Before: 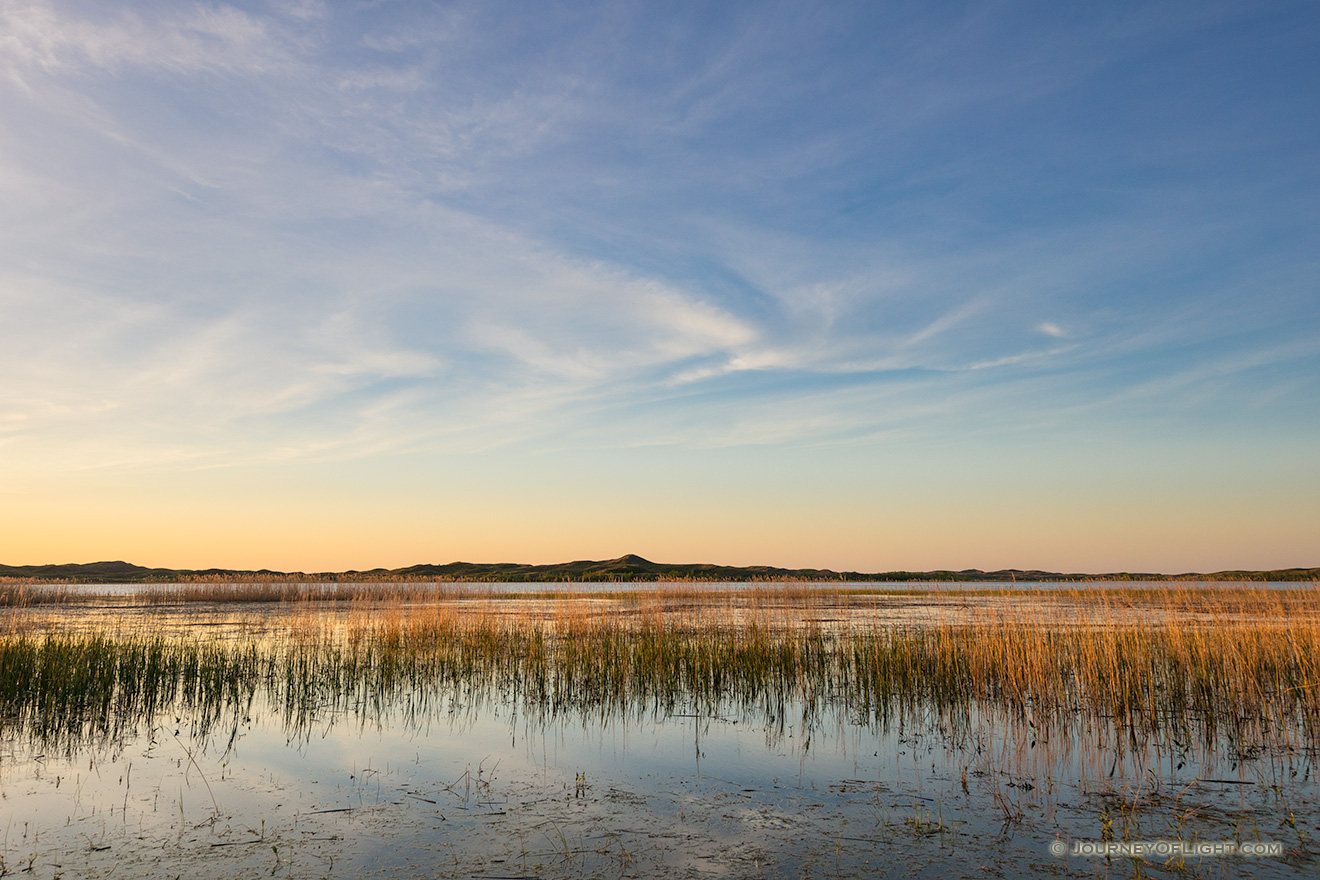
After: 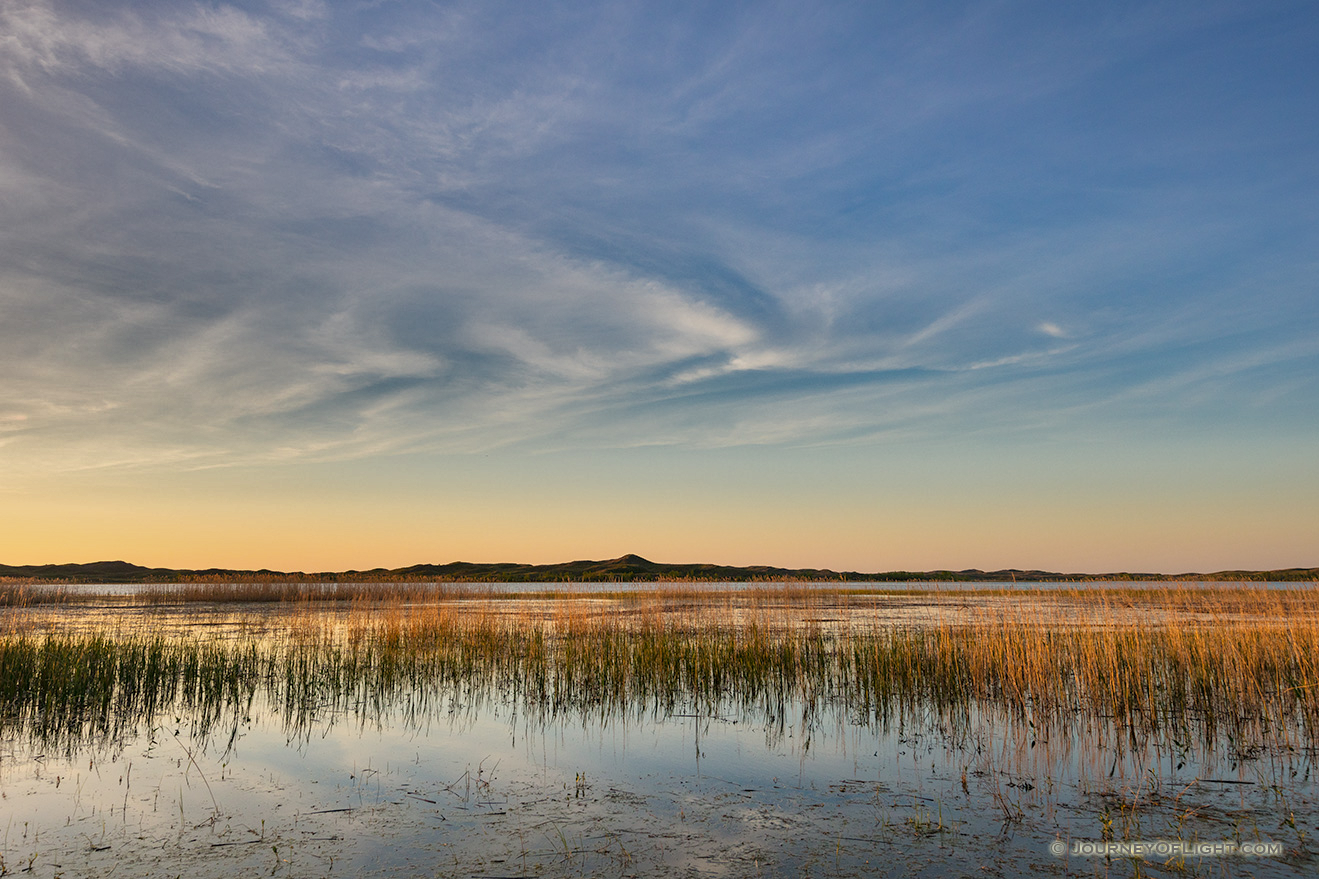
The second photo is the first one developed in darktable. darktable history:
shadows and highlights: shadows 20.73, highlights -82.43, soften with gaussian
tone equalizer: on, module defaults
